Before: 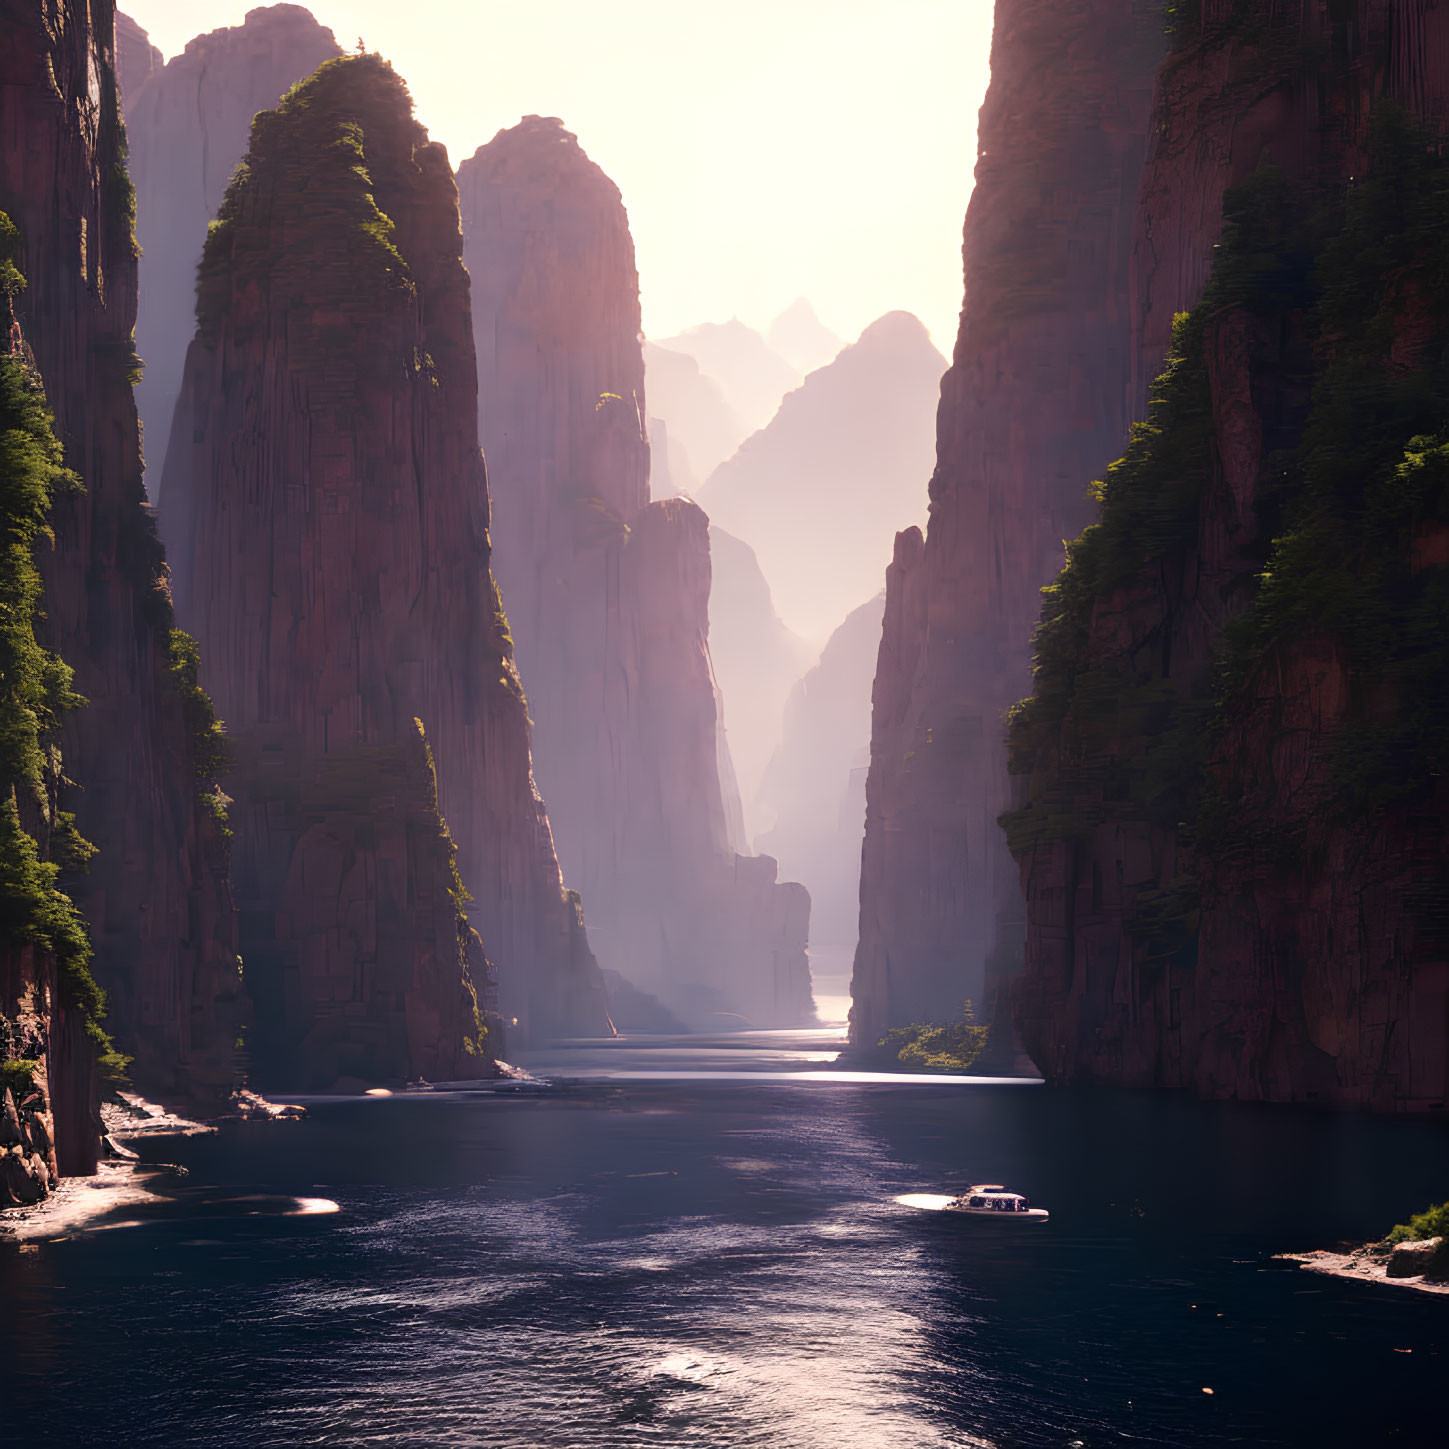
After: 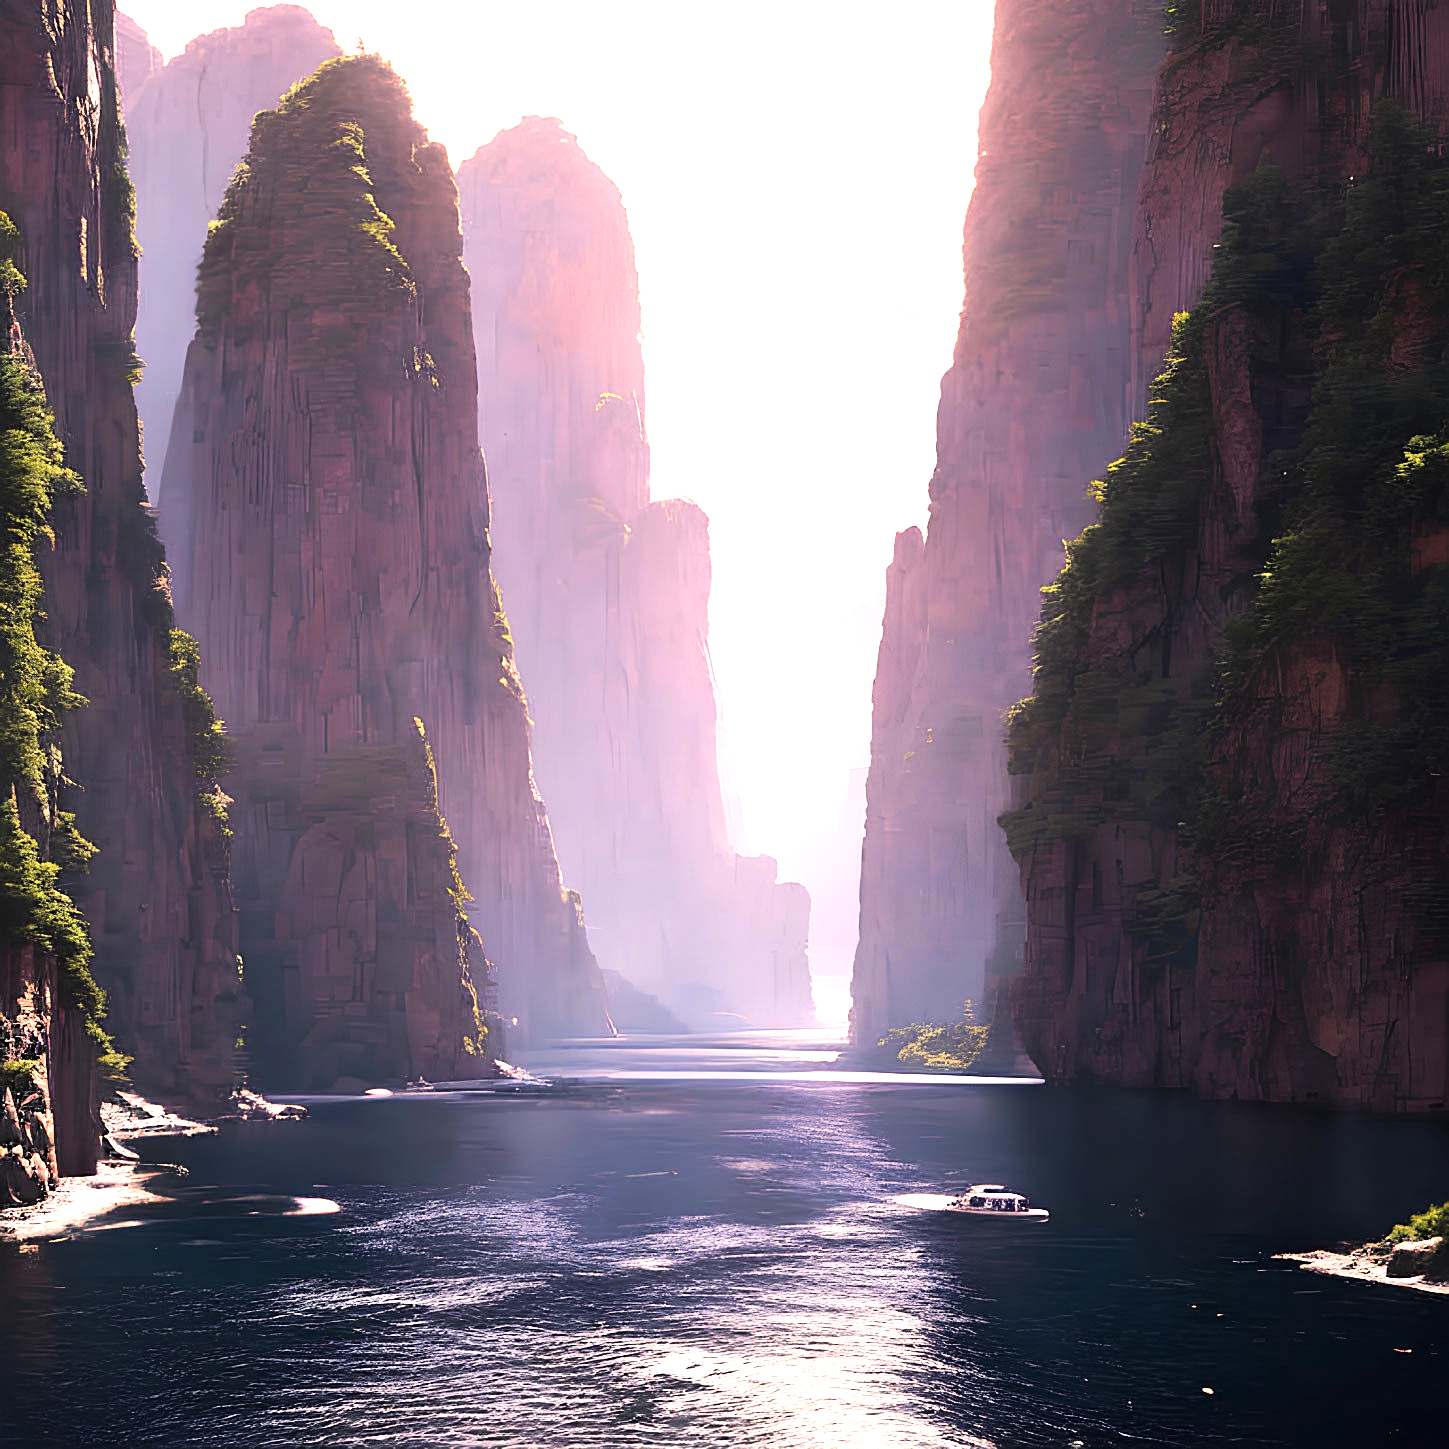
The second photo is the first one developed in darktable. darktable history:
tone curve: curves: ch0 [(0, 0) (0.058, 0.027) (0.214, 0.183) (0.304, 0.288) (0.51, 0.549) (0.658, 0.7) (0.741, 0.775) (0.844, 0.866) (0.986, 0.957)]; ch1 [(0, 0) (0.172, 0.123) (0.312, 0.296) (0.437, 0.429) (0.471, 0.469) (0.502, 0.5) (0.513, 0.515) (0.572, 0.603) (0.617, 0.653) (0.68, 0.724) (0.889, 0.924) (1, 1)]; ch2 [(0, 0) (0.411, 0.424) (0.489, 0.49) (0.502, 0.5) (0.517, 0.519) (0.549, 0.578) (0.604, 0.628) (0.693, 0.686) (1, 1)], color space Lab, linked channels, preserve colors none
exposure: black level correction 0, exposure 1.349 EV, compensate highlight preservation false
sharpen: on, module defaults
